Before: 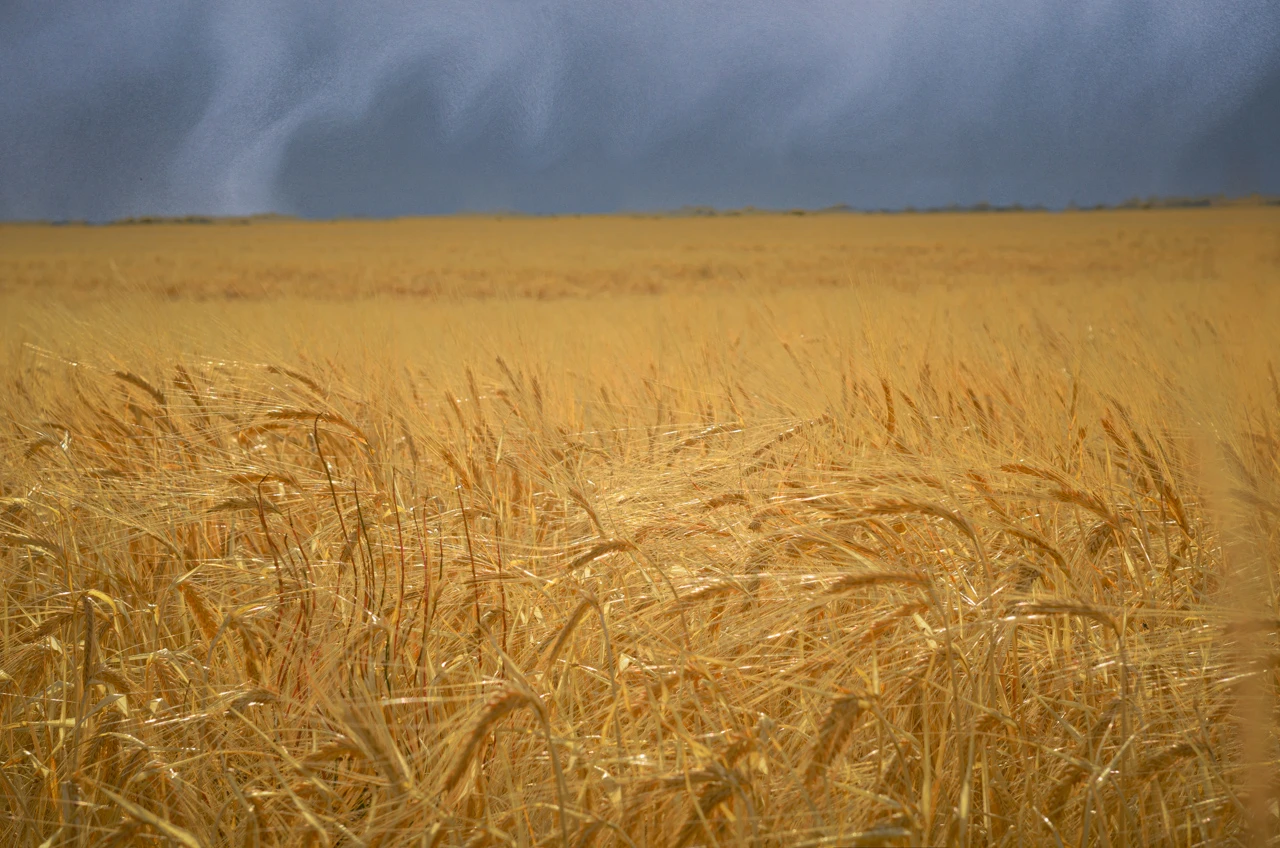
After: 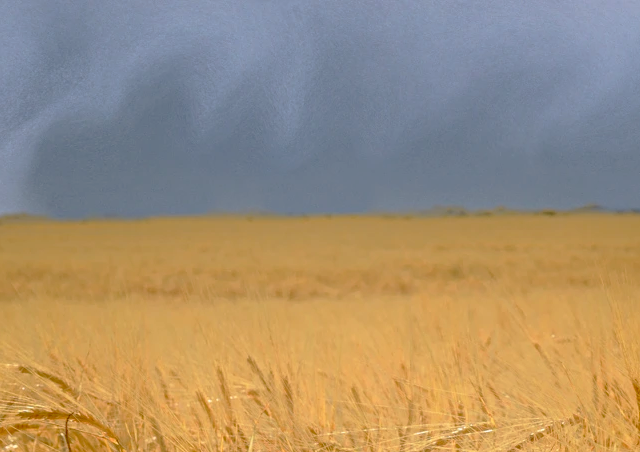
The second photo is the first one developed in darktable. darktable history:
crop: left 19.492%, right 30.459%, bottom 46.613%
tone curve: curves: ch0 [(0, 0.013) (0.117, 0.081) (0.257, 0.259) (0.408, 0.45) (0.611, 0.64) (0.81, 0.857) (1, 1)]; ch1 [(0, 0) (0.287, 0.198) (0.501, 0.506) (0.56, 0.584) (0.715, 0.741) (0.976, 0.992)]; ch2 [(0, 0) (0.369, 0.362) (0.5, 0.5) (0.537, 0.547) (0.59, 0.603) (0.681, 0.754) (1, 1)], preserve colors none
